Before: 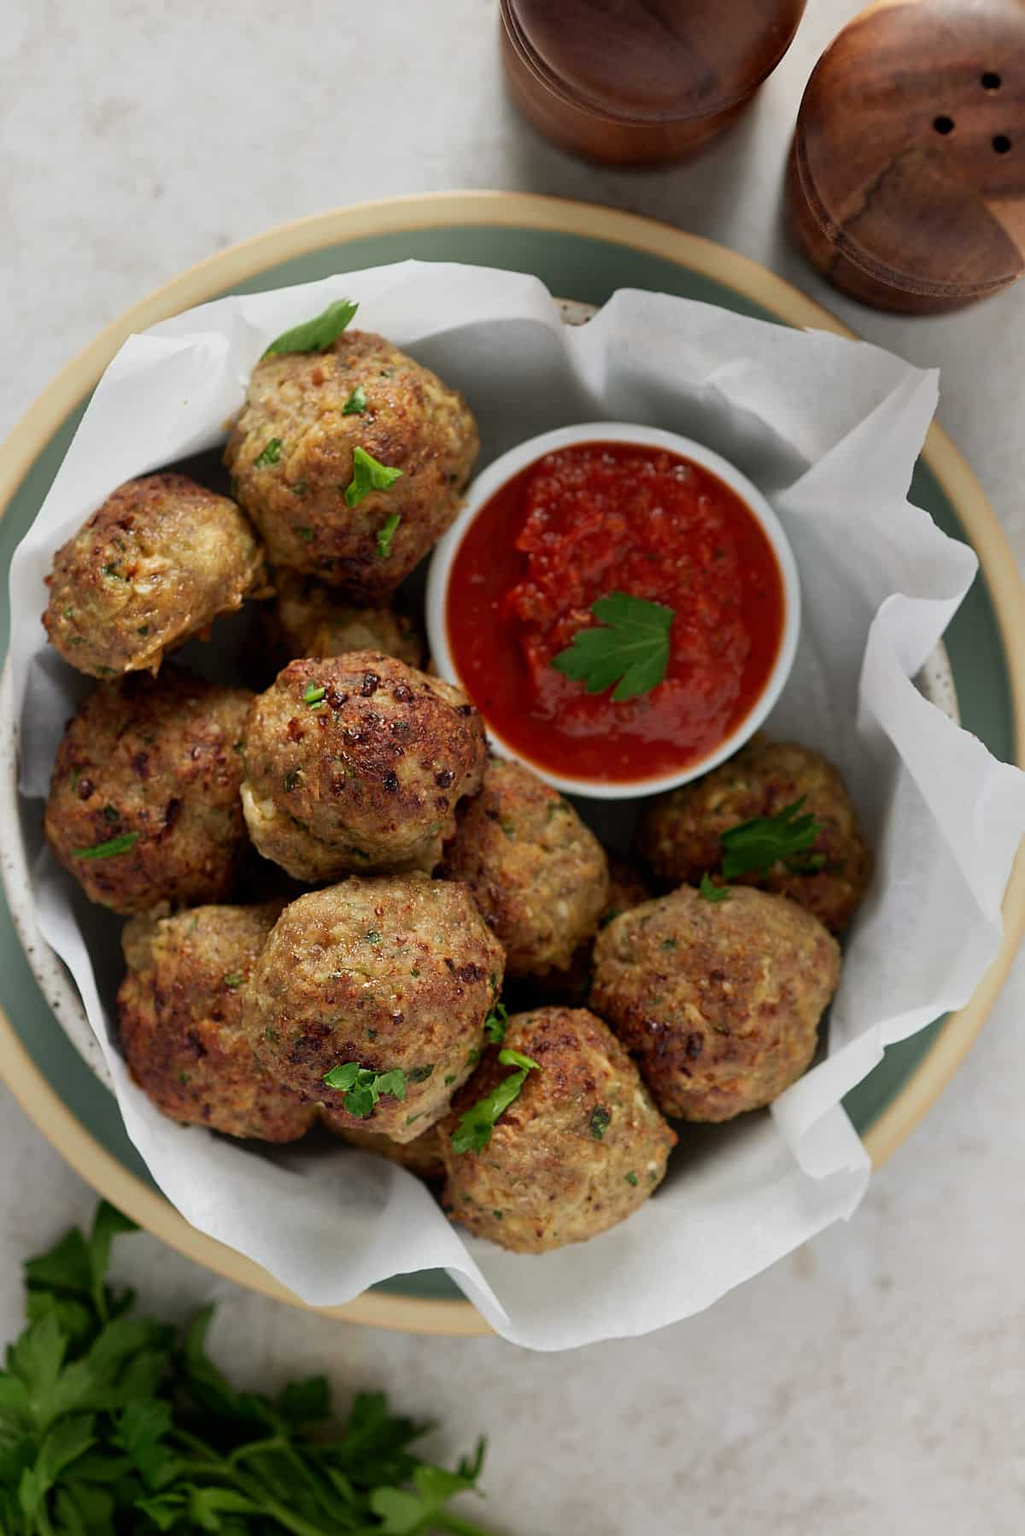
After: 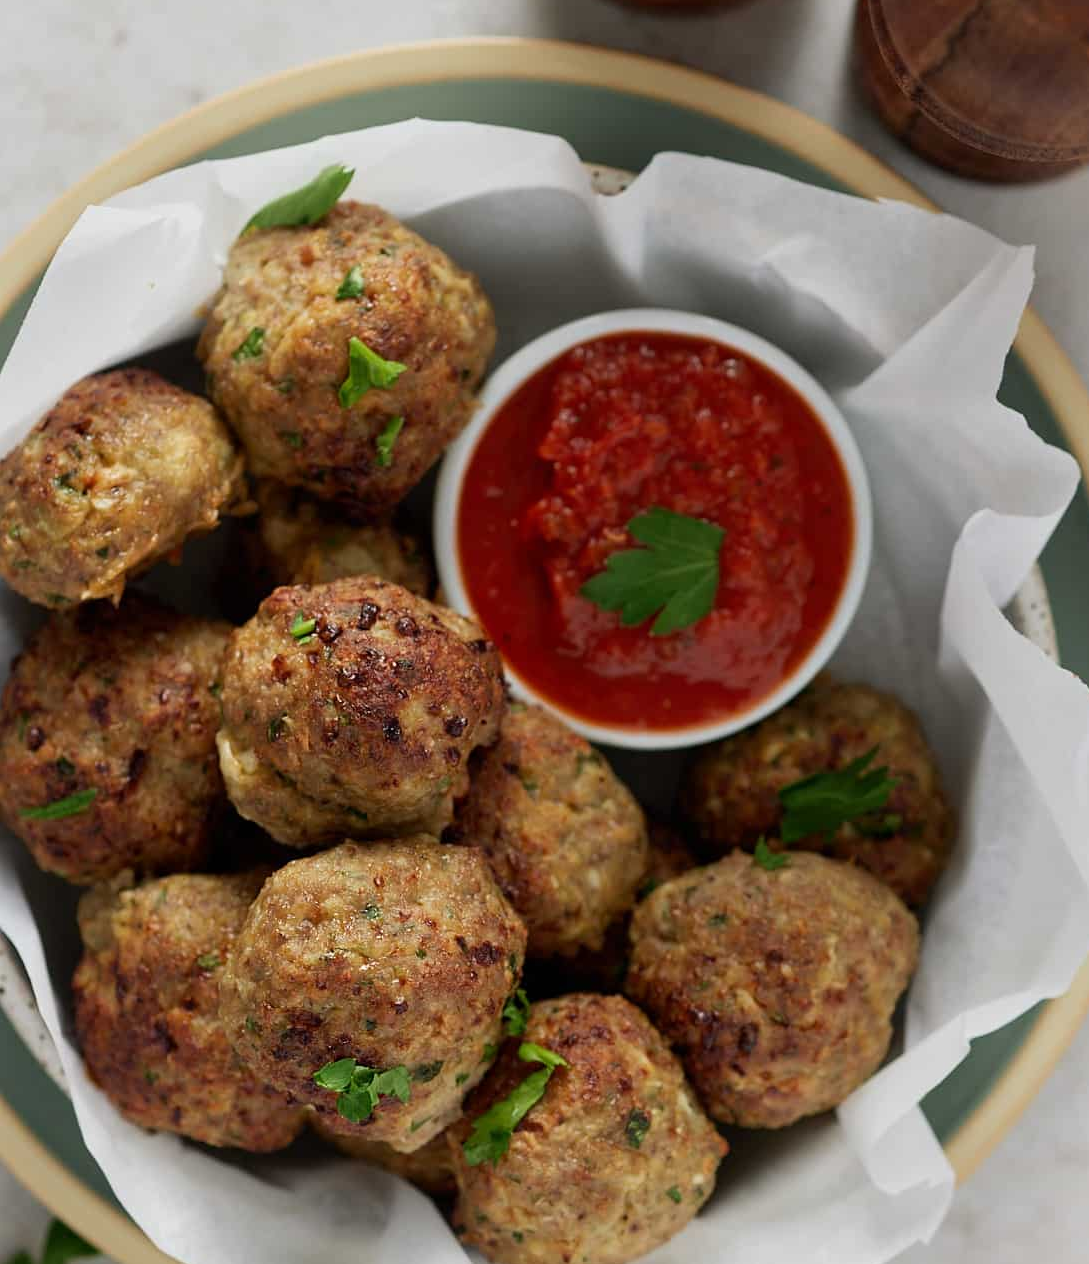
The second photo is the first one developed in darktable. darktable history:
crop: left 5.44%, top 10.345%, right 3.743%, bottom 19.384%
exposure: compensate highlight preservation false
